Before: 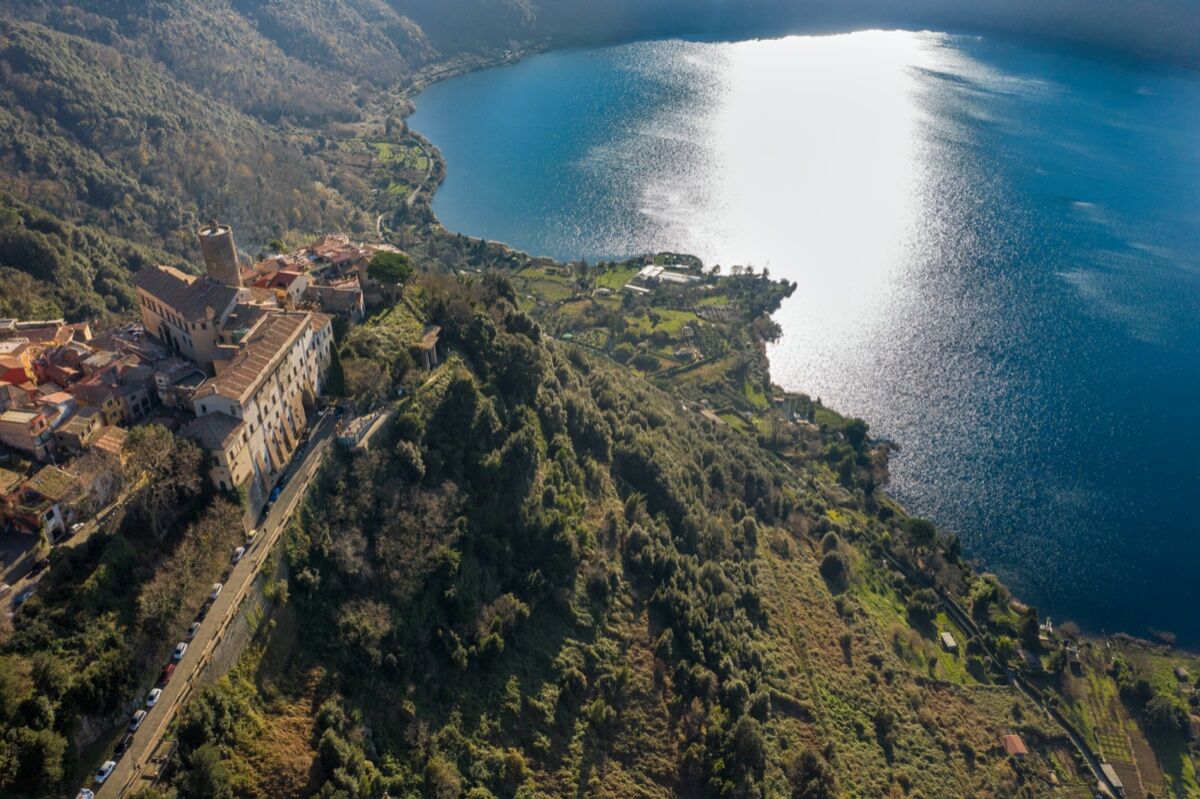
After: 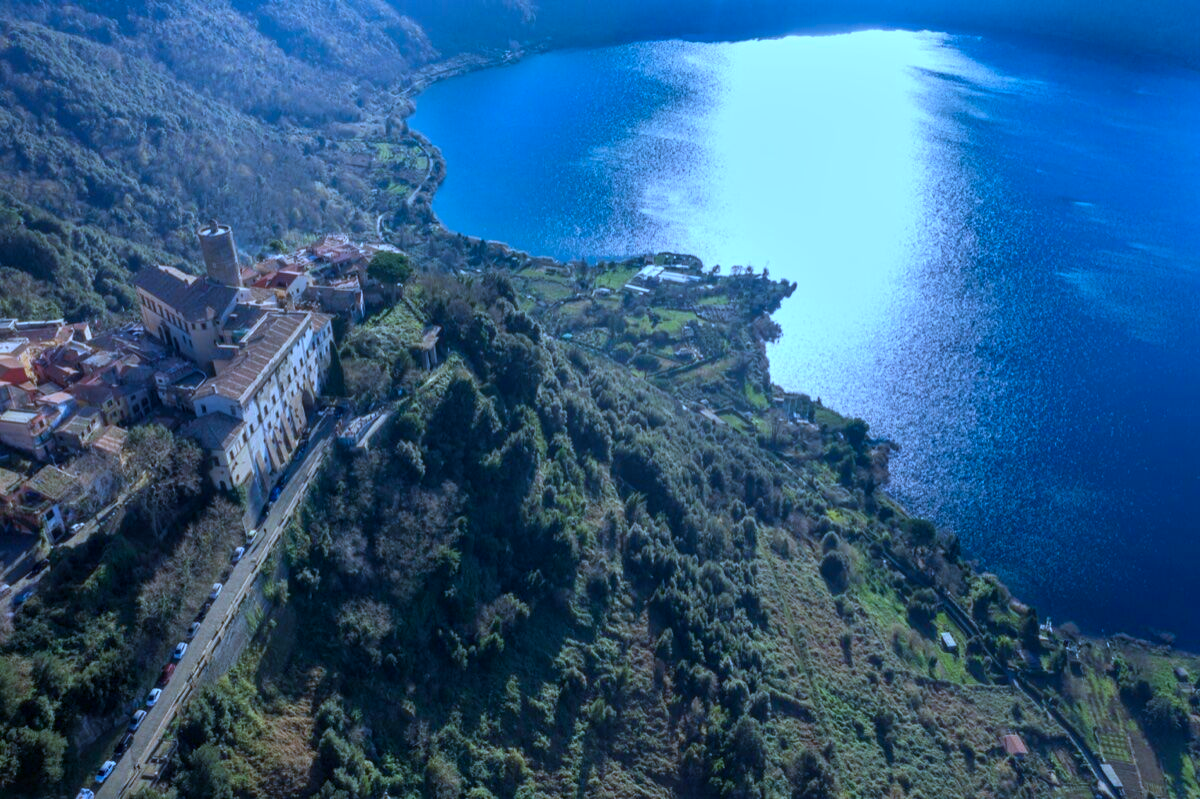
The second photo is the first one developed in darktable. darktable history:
color calibration: illuminant as shot in camera, x 0.442, y 0.413, temperature 2938.51 K
